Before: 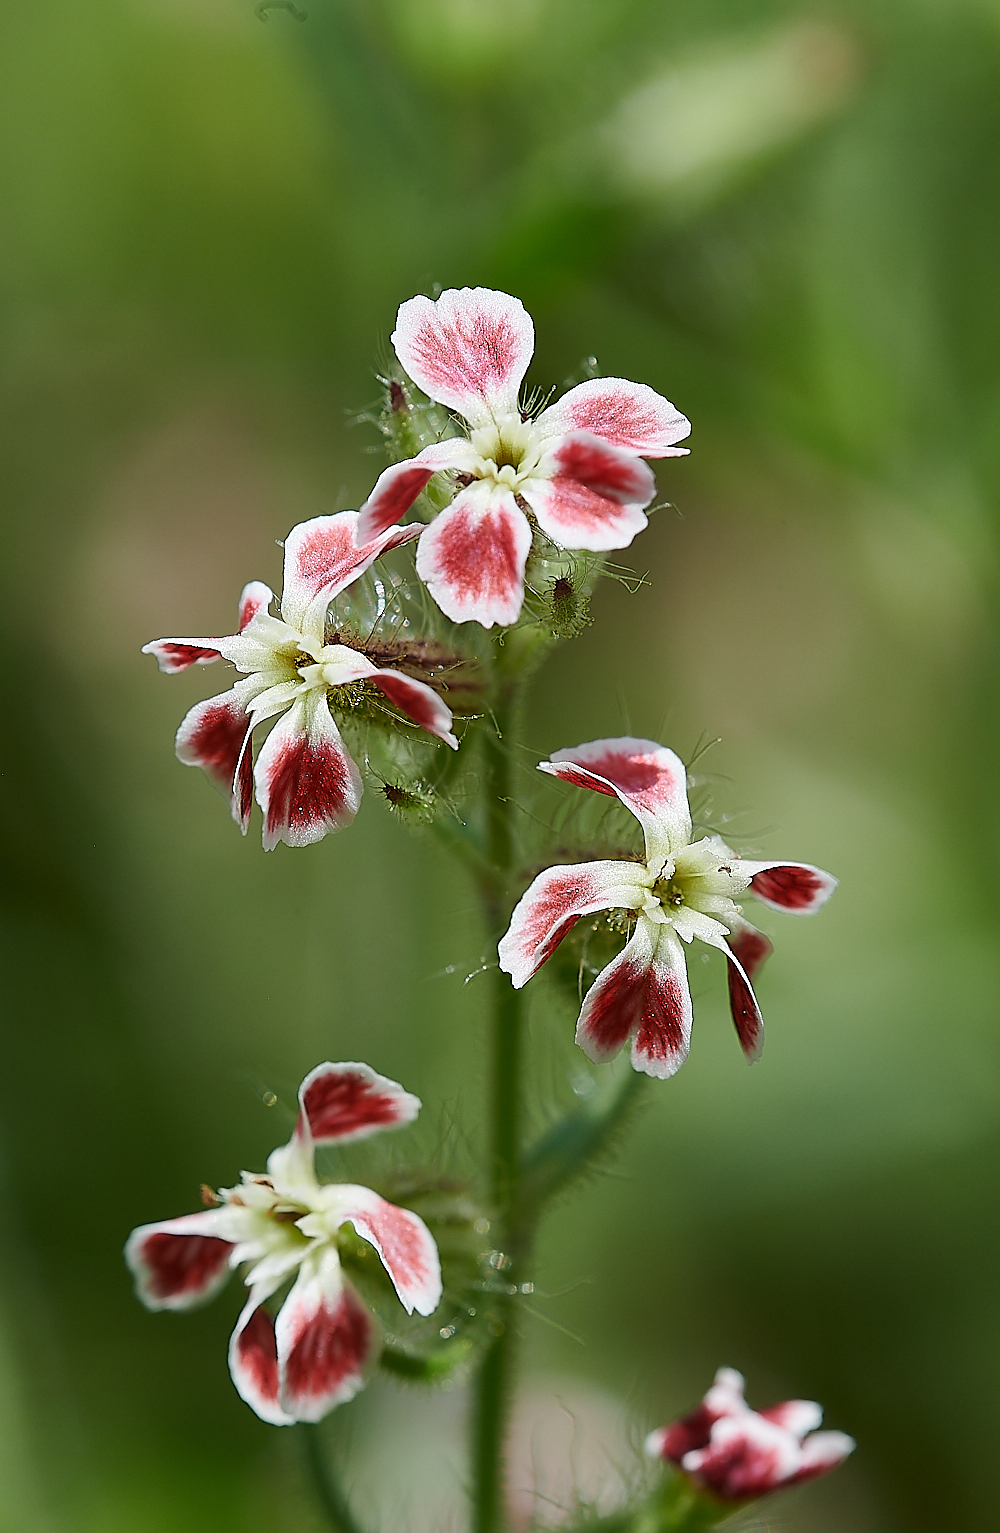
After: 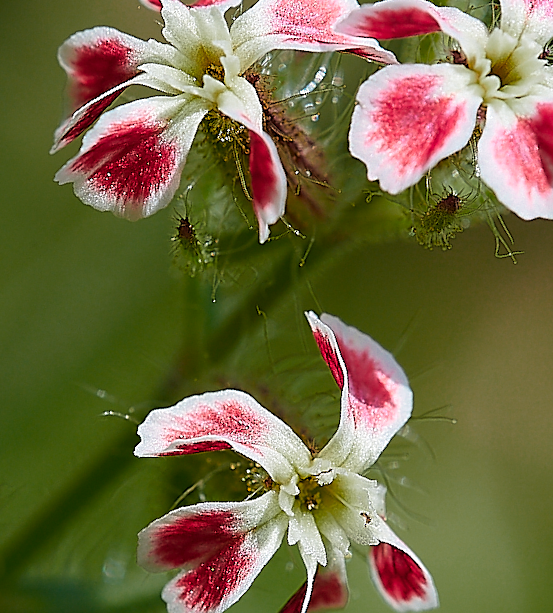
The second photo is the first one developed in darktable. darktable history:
color zones: curves: ch0 [(0, 0.553) (0.123, 0.58) (0.23, 0.419) (0.468, 0.155) (0.605, 0.132) (0.723, 0.063) (0.833, 0.172) (0.921, 0.468)]; ch1 [(0.025, 0.645) (0.229, 0.584) (0.326, 0.551) (0.537, 0.446) (0.599, 0.911) (0.708, 1) (0.805, 0.944)]; ch2 [(0.086, 0.468) (0.254, 0.464) (0.638, 0.564) (0.702, 0.592) (0.768, 0.564)]
crop and rotate: angle -44.95°, top 16.667%, right 0.795%, bottom 11.642%
sharpen: amount 0.211
